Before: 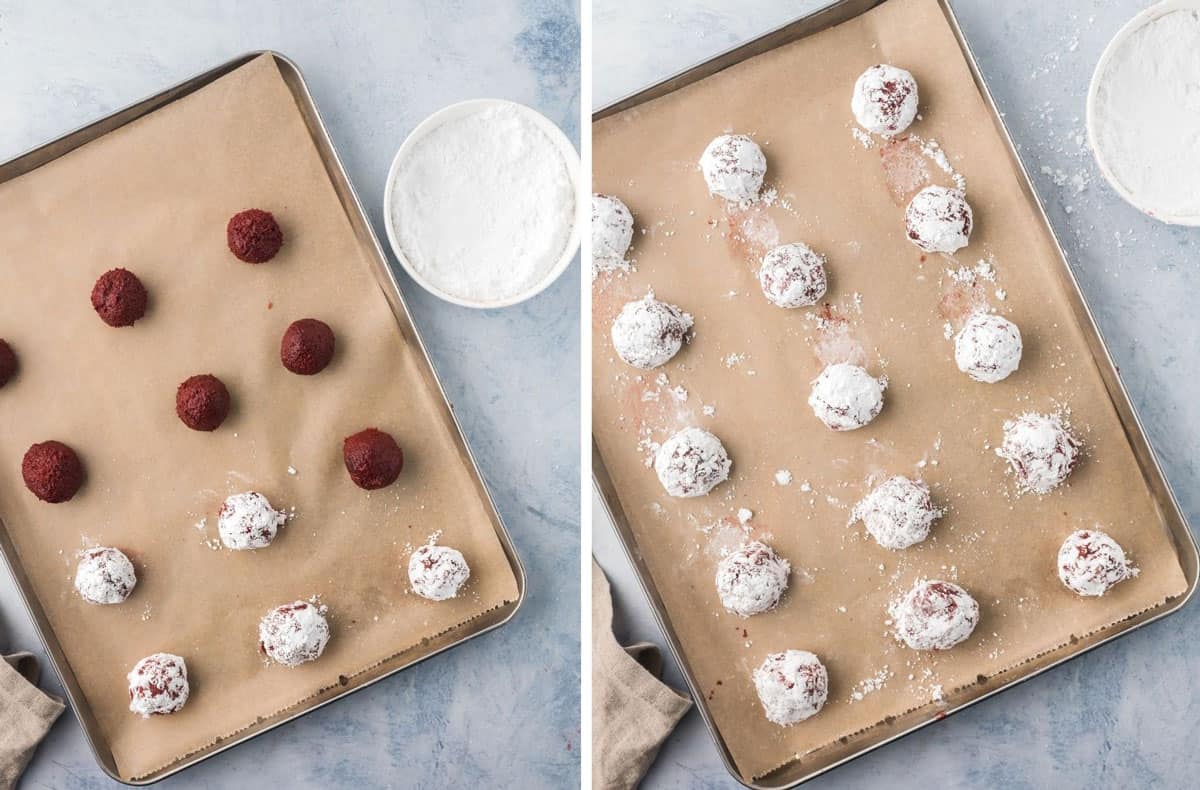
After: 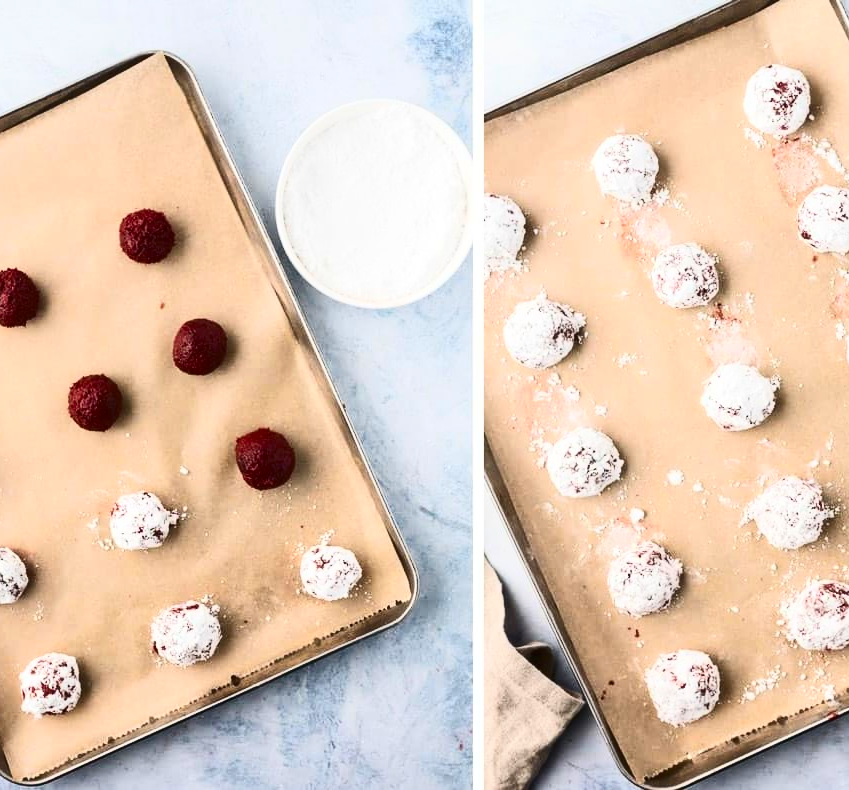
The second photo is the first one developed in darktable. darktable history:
contrast brightness saturation: contrast 0.4, brightness 0.05, saturation 0.25
crop and rotate: left 9.061%, right 20.142%
